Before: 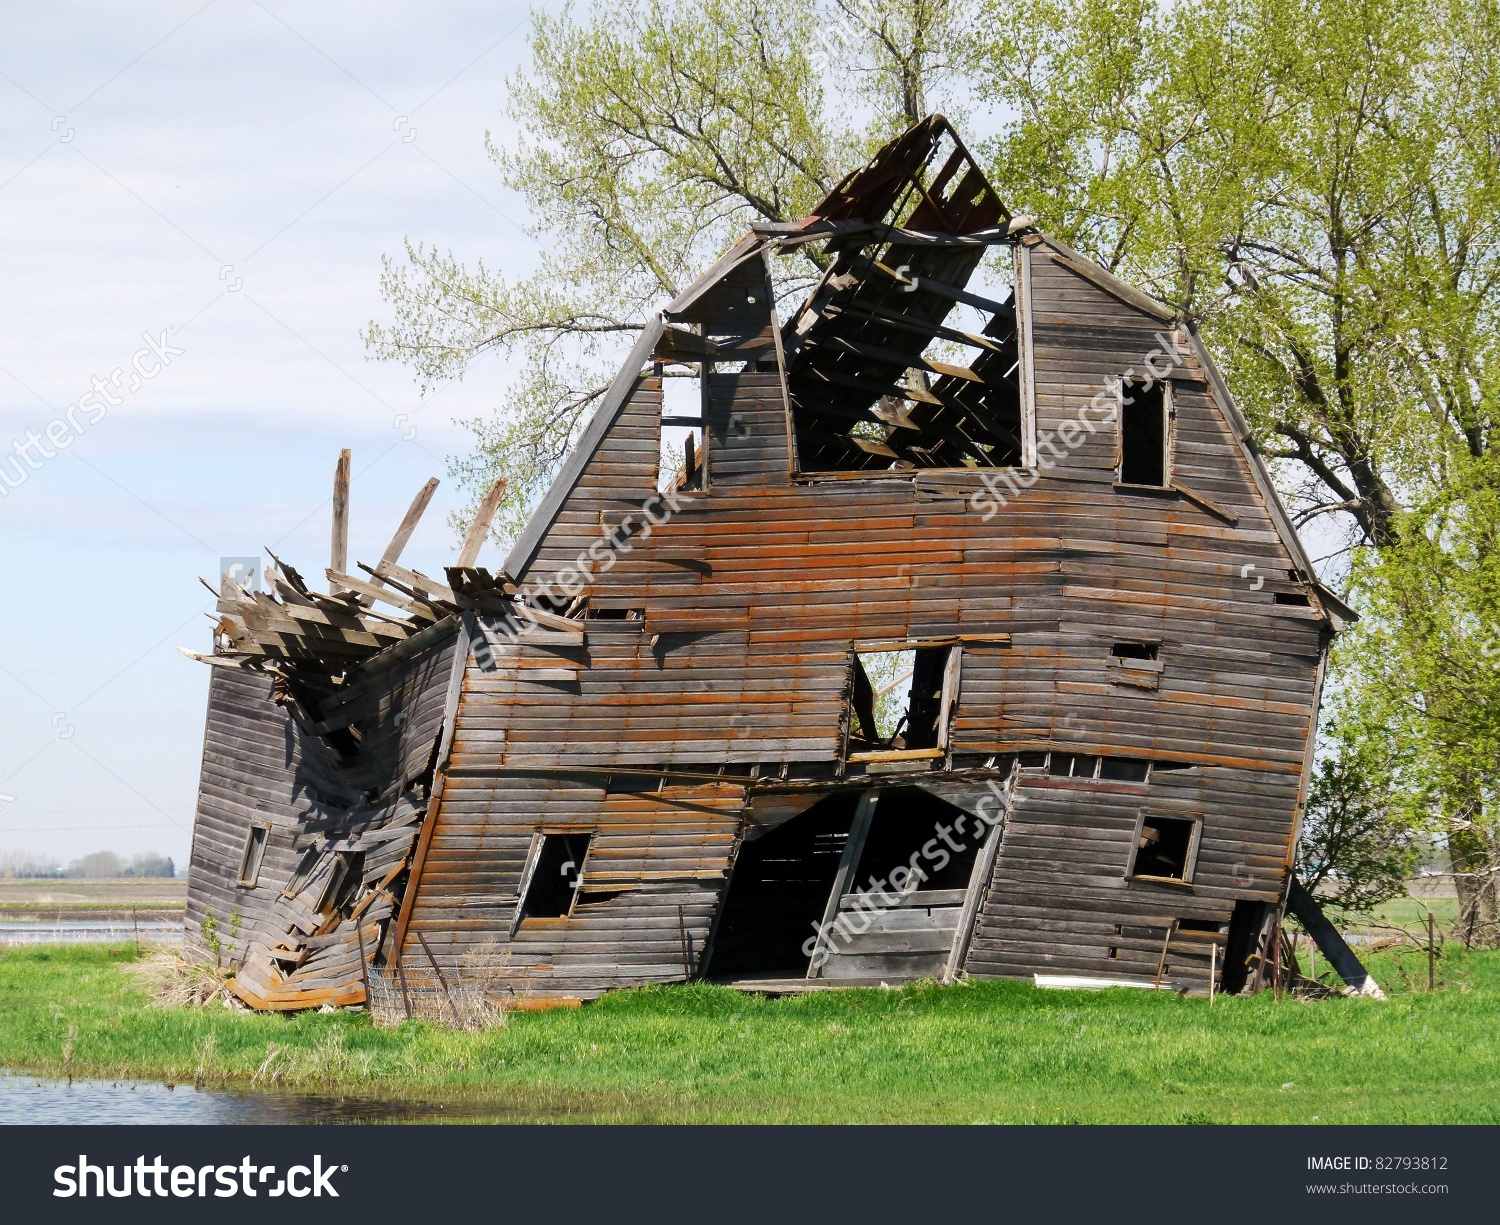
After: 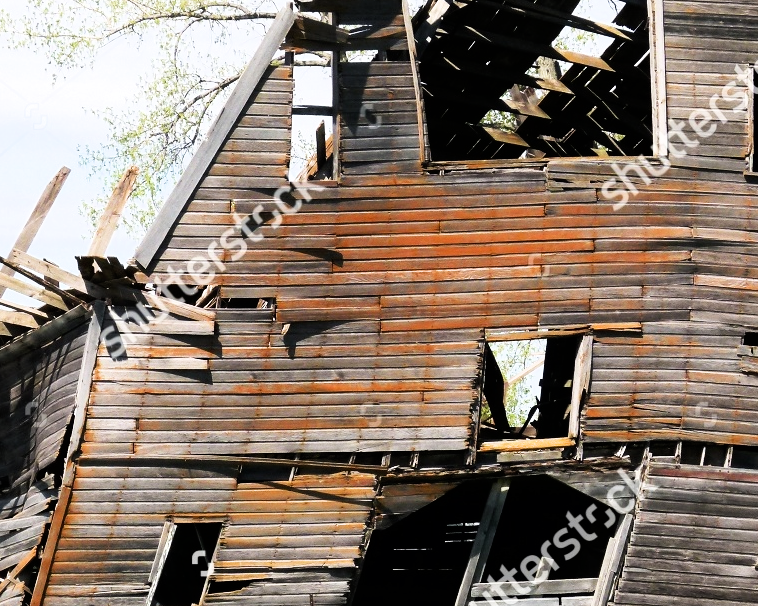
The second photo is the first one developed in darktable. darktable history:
crop: left 24.611%, top 25.438%, right 24.83%, bottom 25.078%
filmic rgb: black relative exposure -8.04 EV, white relative exposure 3 EV, hardness 5.37, contrast 1.254
exposure: black level correction 0, exposure 0.694 EV, compensate exposure bias true, compensate highlight preservation false
